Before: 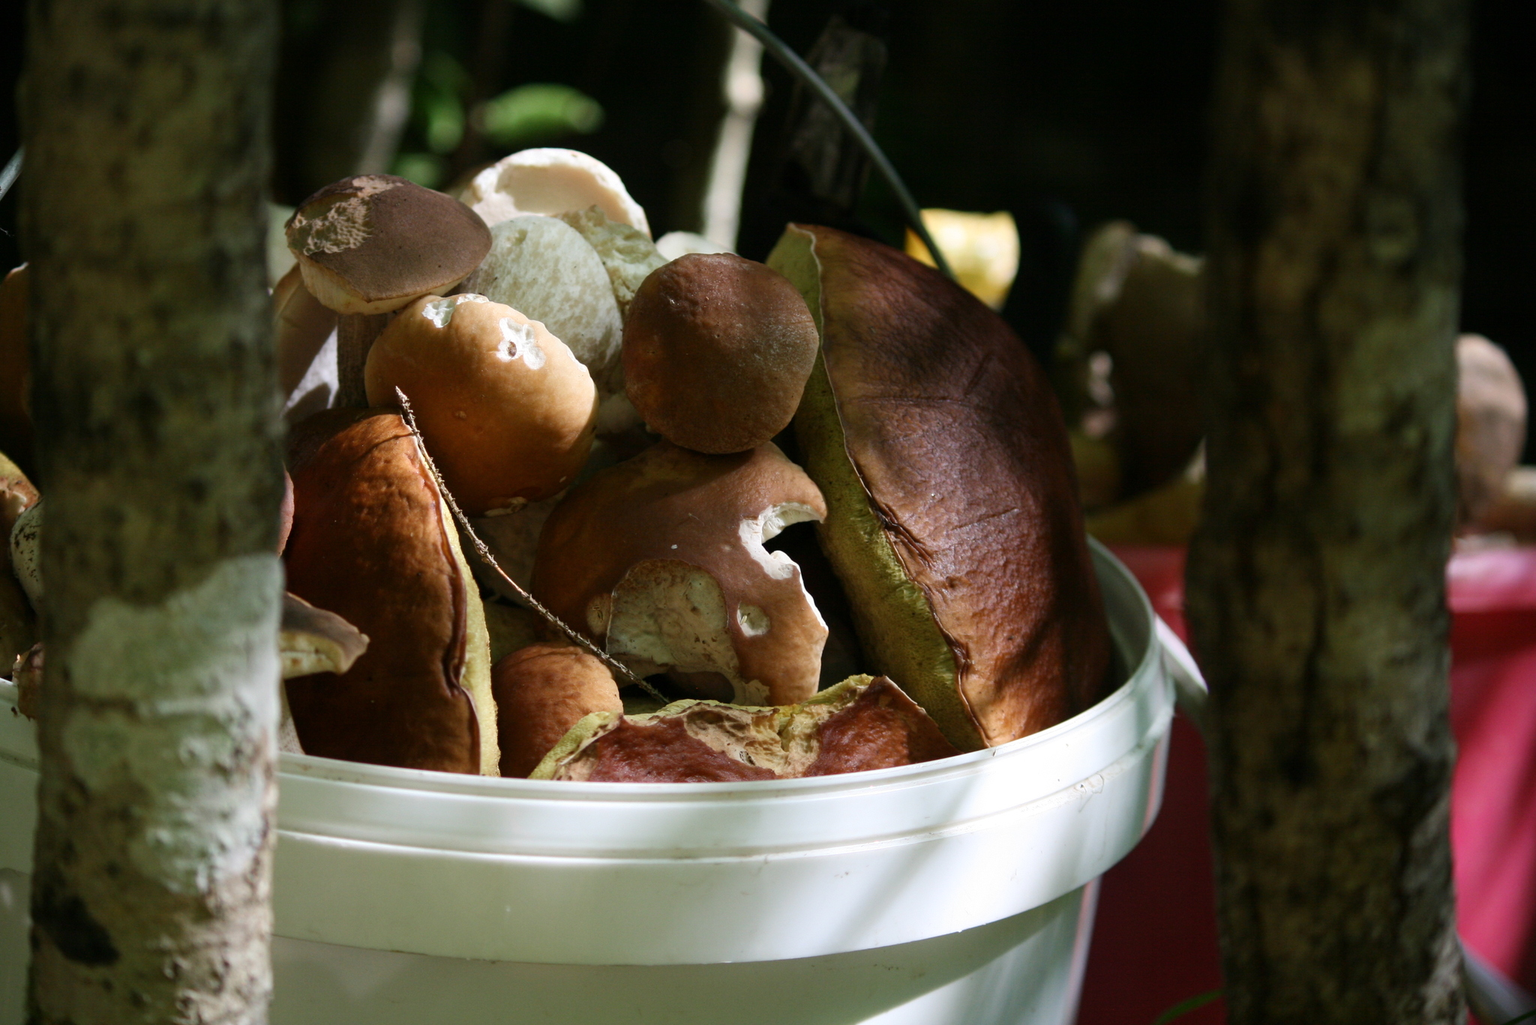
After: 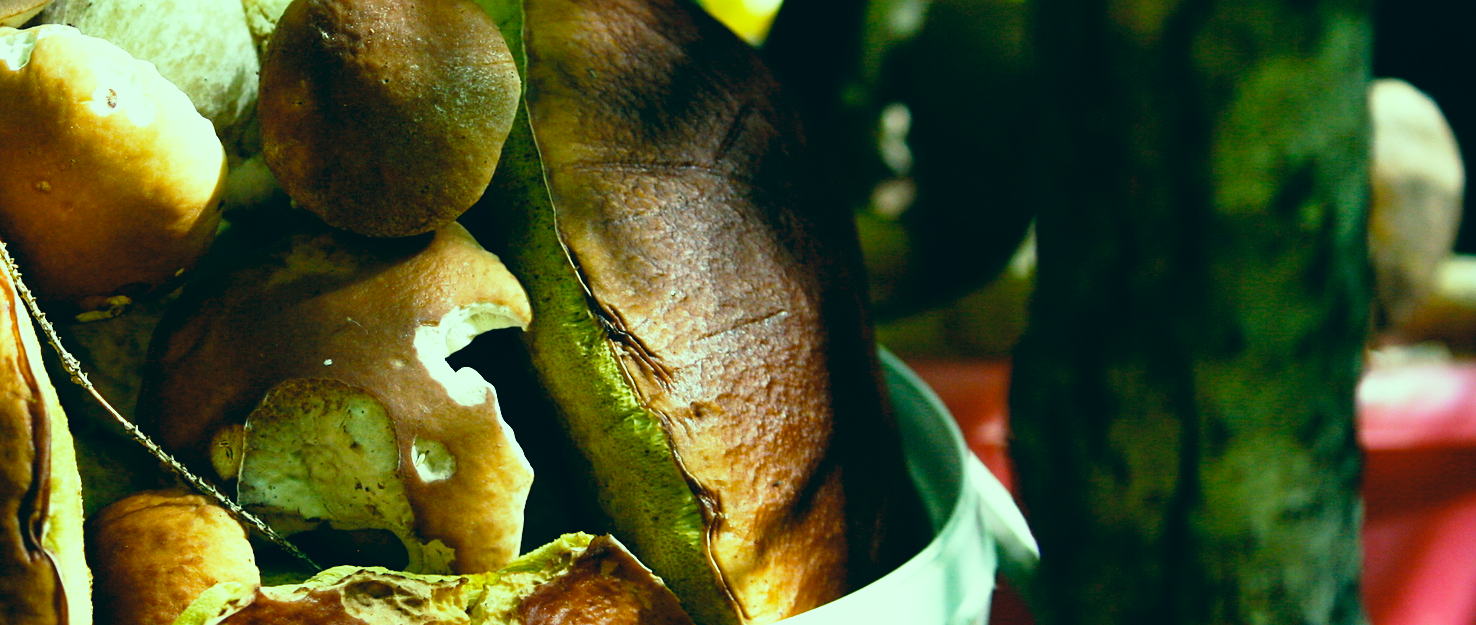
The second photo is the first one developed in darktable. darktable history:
color correction: highlights a* -19.46, highlights b* 9.8, shadows a* -20.65, shadows b* -11.39
crop and rotate: left 27.92%, top 26.903%, bottom 27.347%
sharpen: radius 1.898, amount 0.39, threshold 1.362
base curve: curves: ch0 [(0, 0) (0.012, 0.01) (0.073, 0.168) (0.31, 0.711) (0.645, 0.957) (1, 1)], preserve colors none
color balance rgb: highlights gain › luminance 6.437%, highlights gain › chroma 2.62%, highlights gain › hue 90.52°, perceptual saturation grading › global saturation 17.374%
